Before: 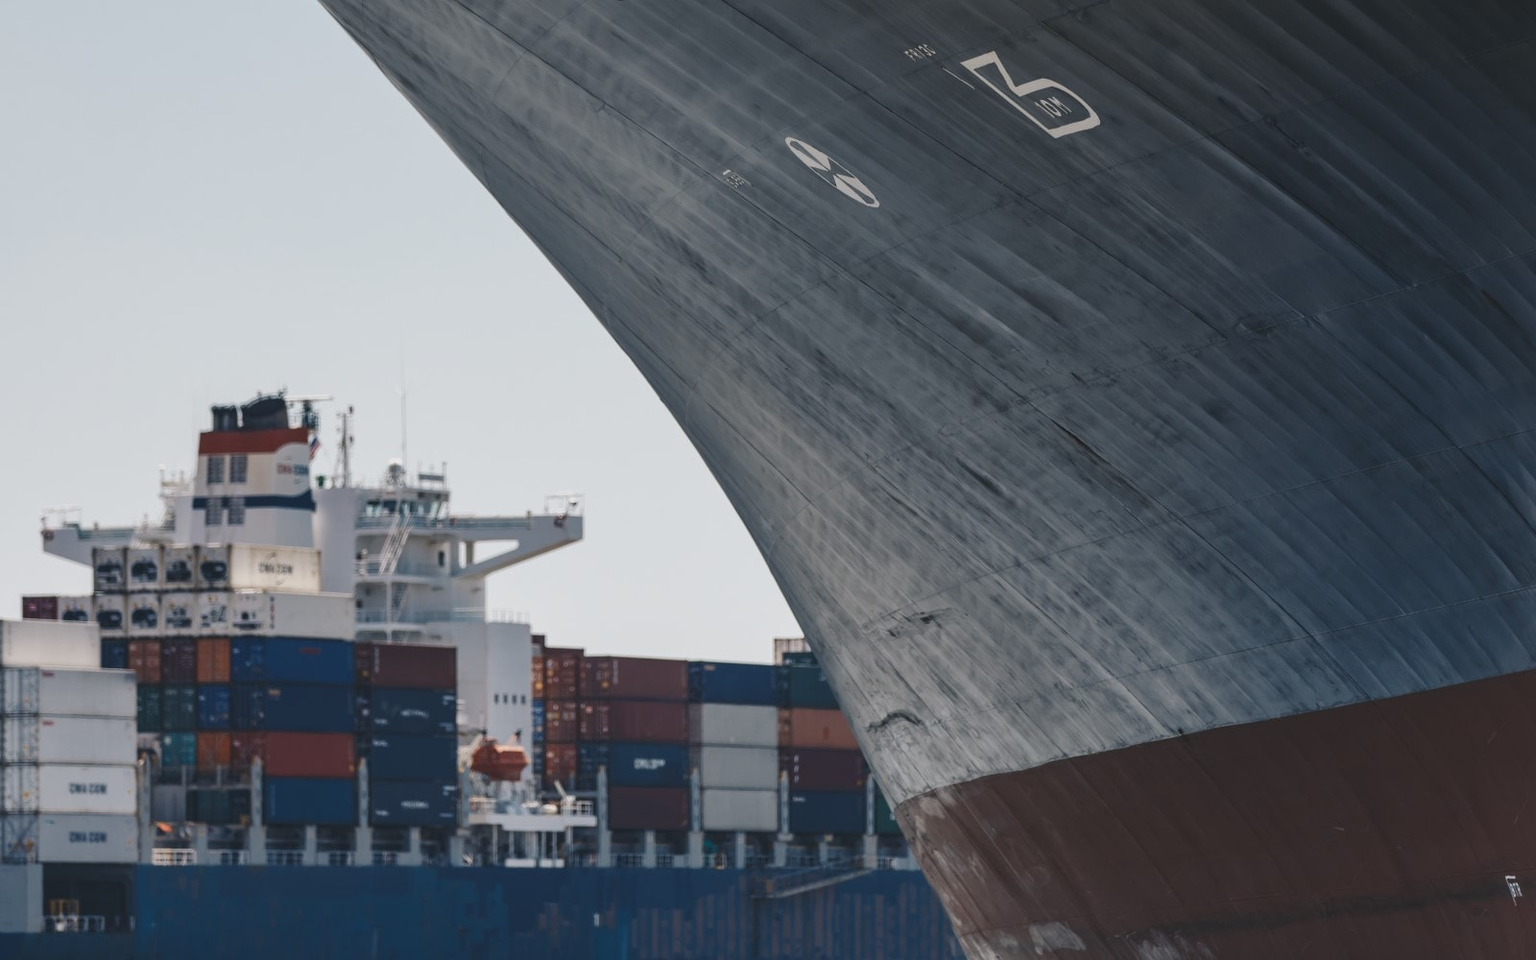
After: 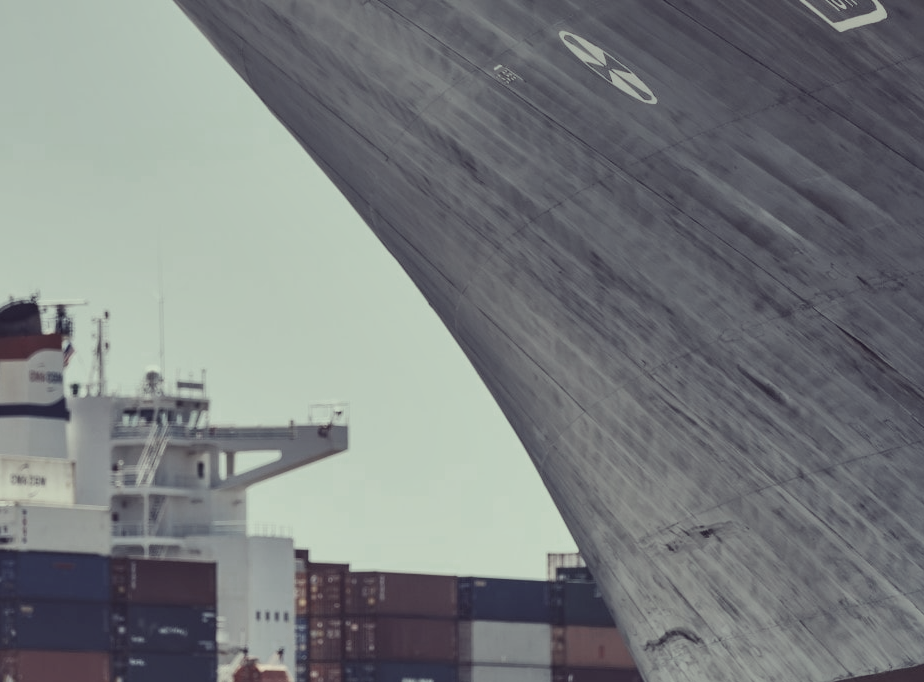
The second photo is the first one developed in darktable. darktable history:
color zones: curves: ch0 [(0, 0.558) (0.143, 0.548) (0.286, 0.447) (0.429, 0.259) (0.571, 0.5) (0.714, 0.5) (0.857, 0.593) (1, 0.558)]; ch1 [(0, 0.543) (0.01, 0.544) (0.12, 0.492) (0.248, 0.458) (0.5, 0.534) (0.748, 0.5) (0.99, 0.469) (1, 0.543)]; ch2 [(0, 0.507) (0.143, 0.522) (0.286, 0.505) (0.429, 0.5) (0.571, 0.5) (0.714, 0.5) (0.857, 0.5) (1, 0.507)]
crop: left 16.202%, top 11.208%, right 26.045%, bottom 20.557%
contrast brightness saturation: contrast 0.1, brightness 0.03, saturation 0.09
color correction: highlights a* -20.17, highlights b* 20.27, shadows a* 20.03, shadows b* -20.46, saturation 0.43
shadows and highlights: low approximation 0.01, soften with gaussian
